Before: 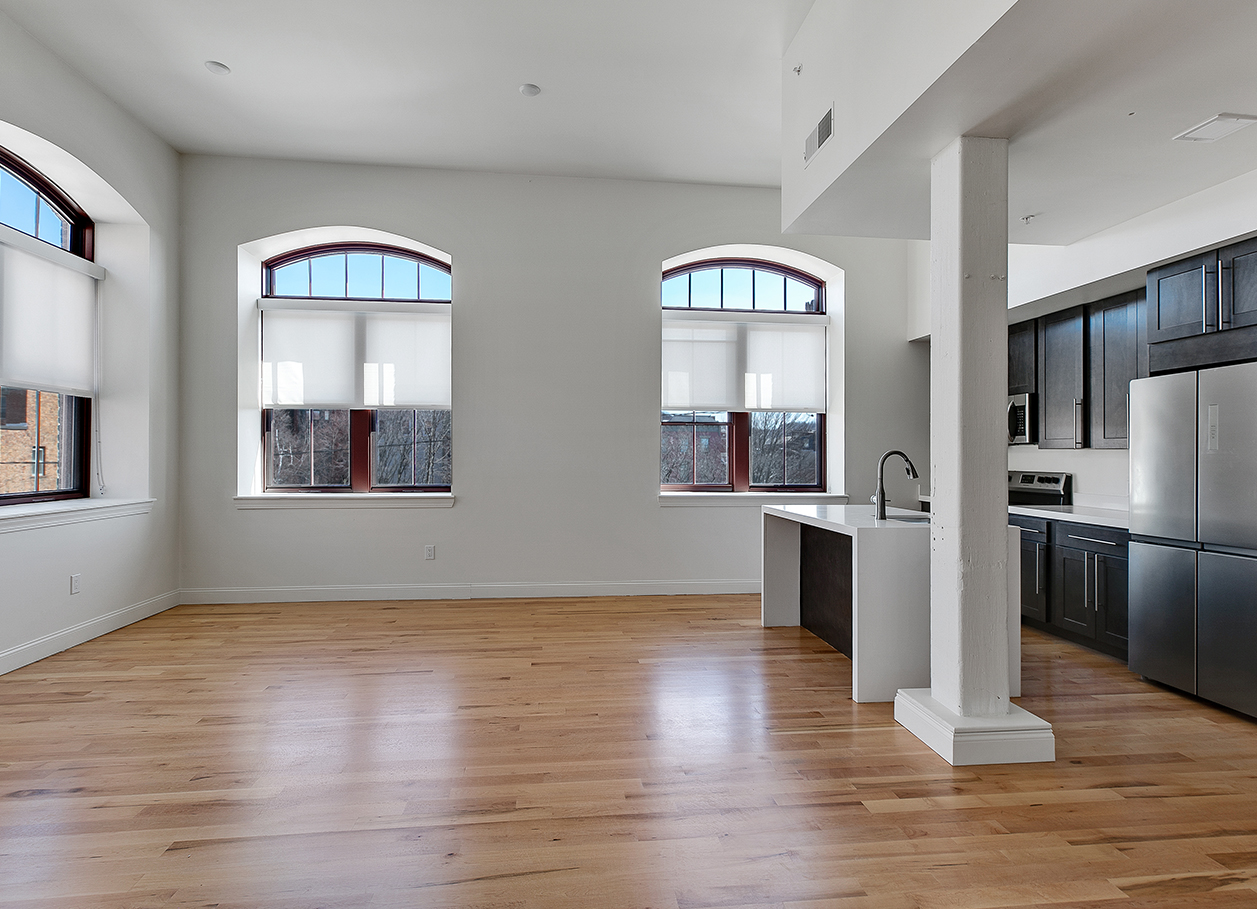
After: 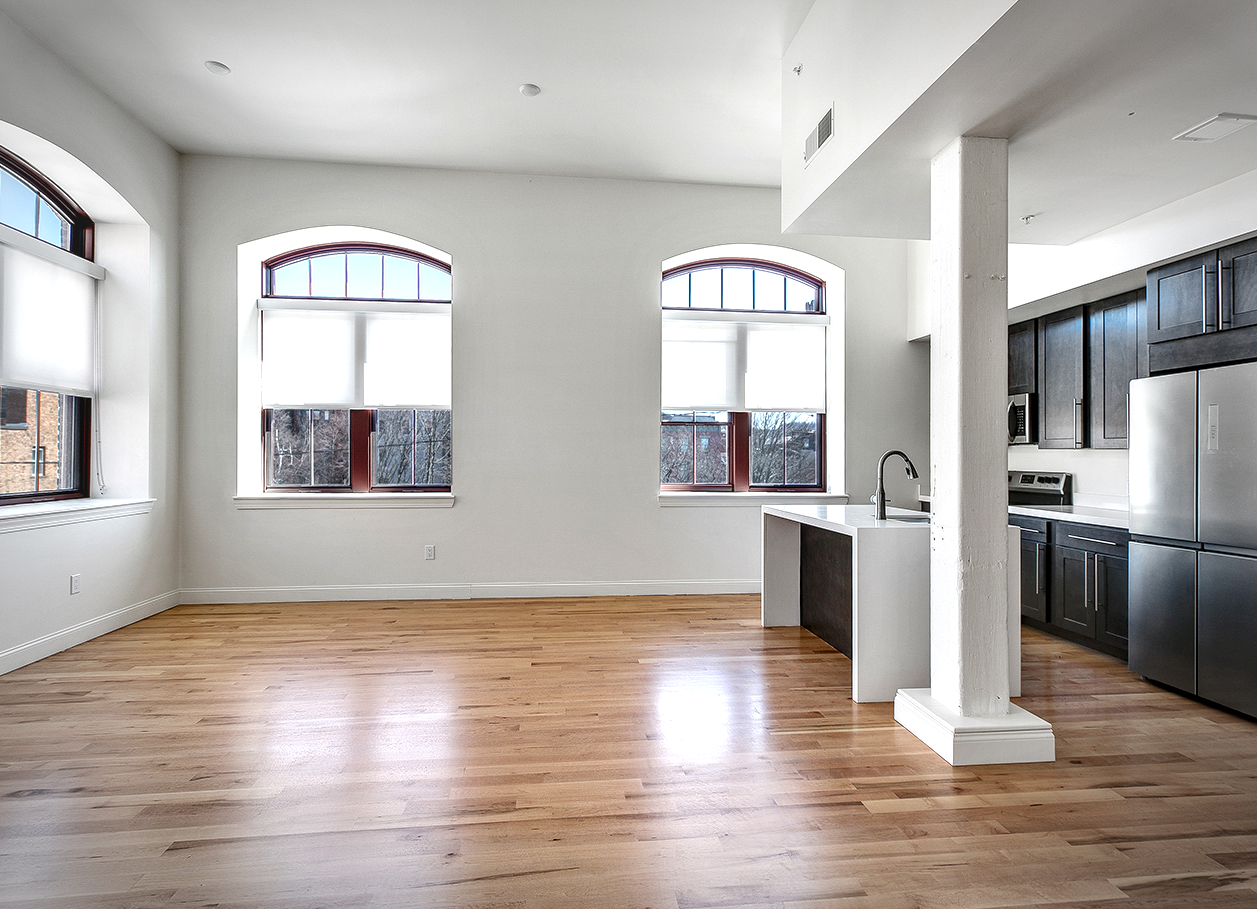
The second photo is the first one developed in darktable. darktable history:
tone equalizer: on, module defaults
vignetting: automatic ratio true
local contrast: detail 130%
exposure: exposure 0.657 EV, compensate highlight preservation false
